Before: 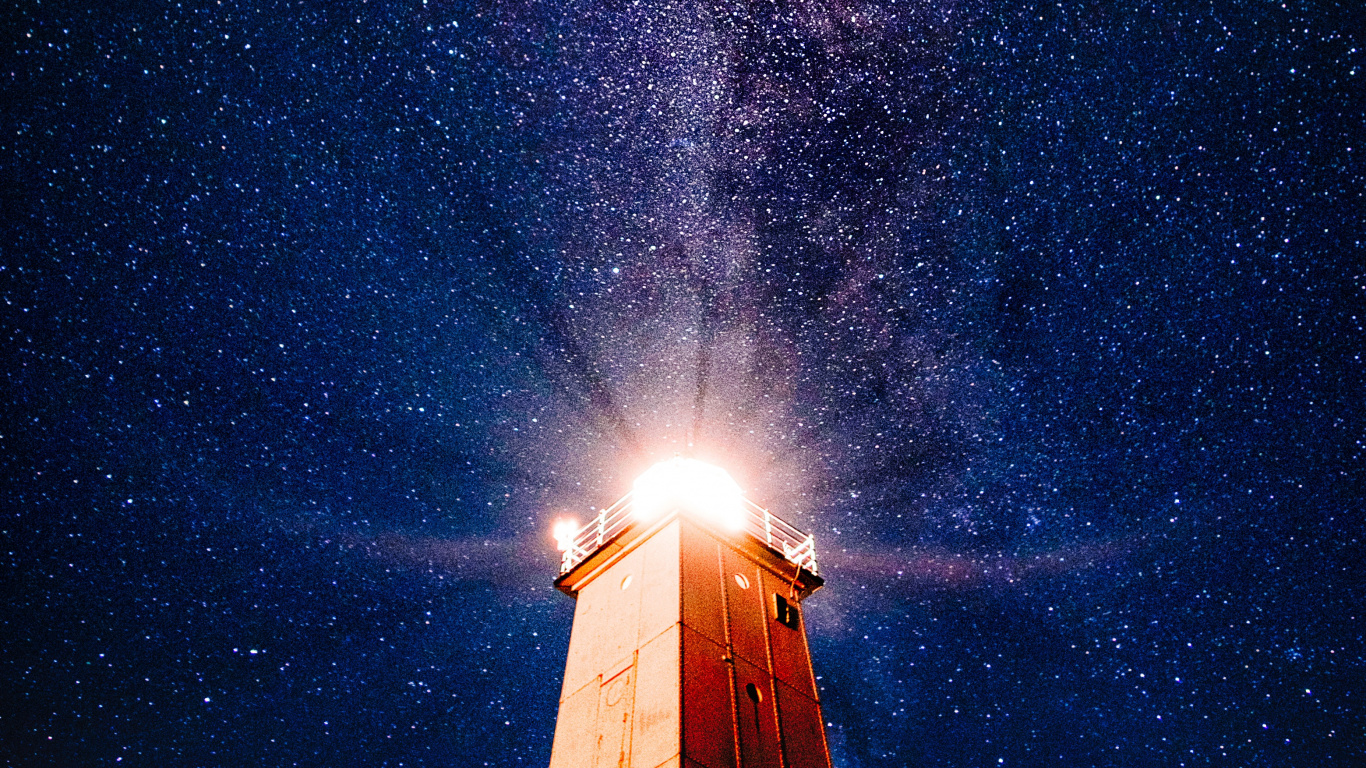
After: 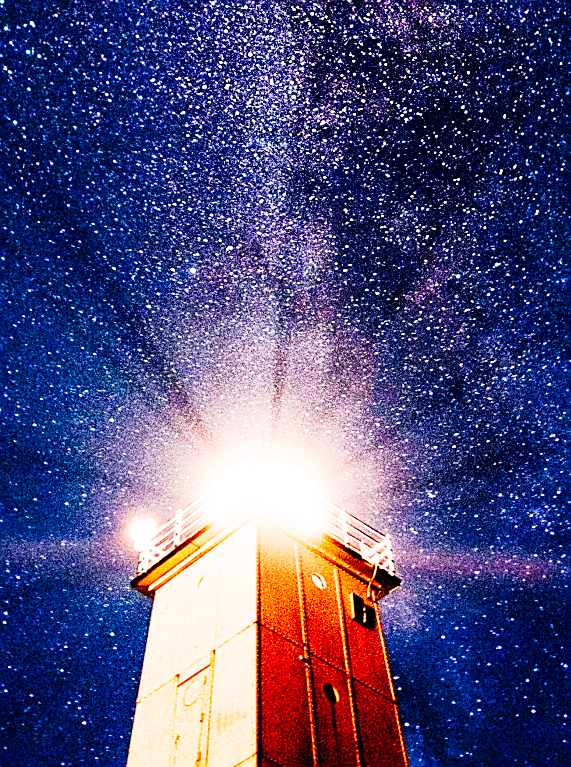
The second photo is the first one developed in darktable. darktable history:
tone curve: curves: ch0 [(0, 0.006) (0.046, 0.011) (0.13, 0.062) (0.338, 0.327) (0.494, 0.55) (0.728, 0.835) (1, 1)]; ch1 [(0, 0) (0.346, 0.324) (0.45, 0.431) (0.5, 0.5) (0.522, 0.517) (0.55, 0.57) (1, 1)]; ch2 [(0, 0) (0.453, 0.418) (0.5, 0.5) (0.526, 0.524) (0.554, 0.598) (0.622, 0.679) (0.707, 0.761) (1, 1)], preserve colors none
sharpen: on, module defaults
base curve: curves: ch0 [(0, 0) (0.688, 0.865) (1, 1)], preserve colors none
crop: left 31.003%, right 27.161%
